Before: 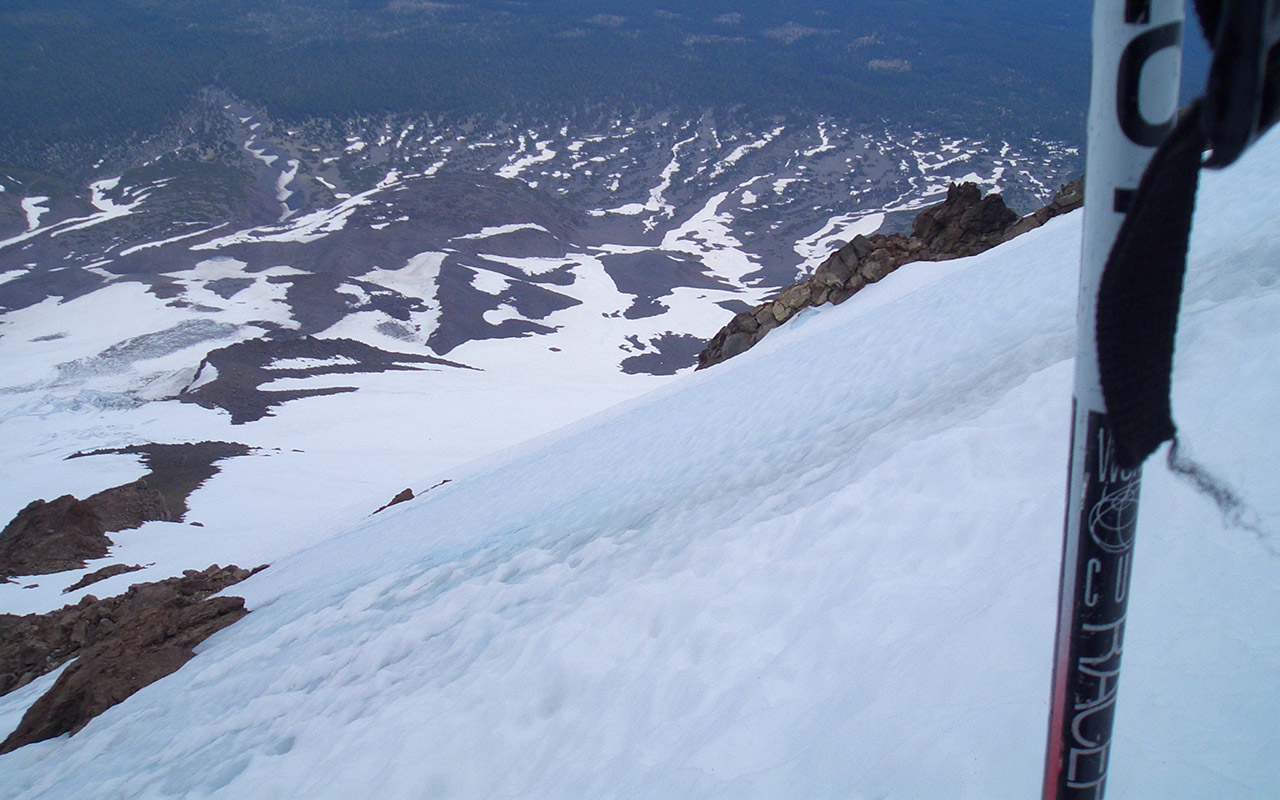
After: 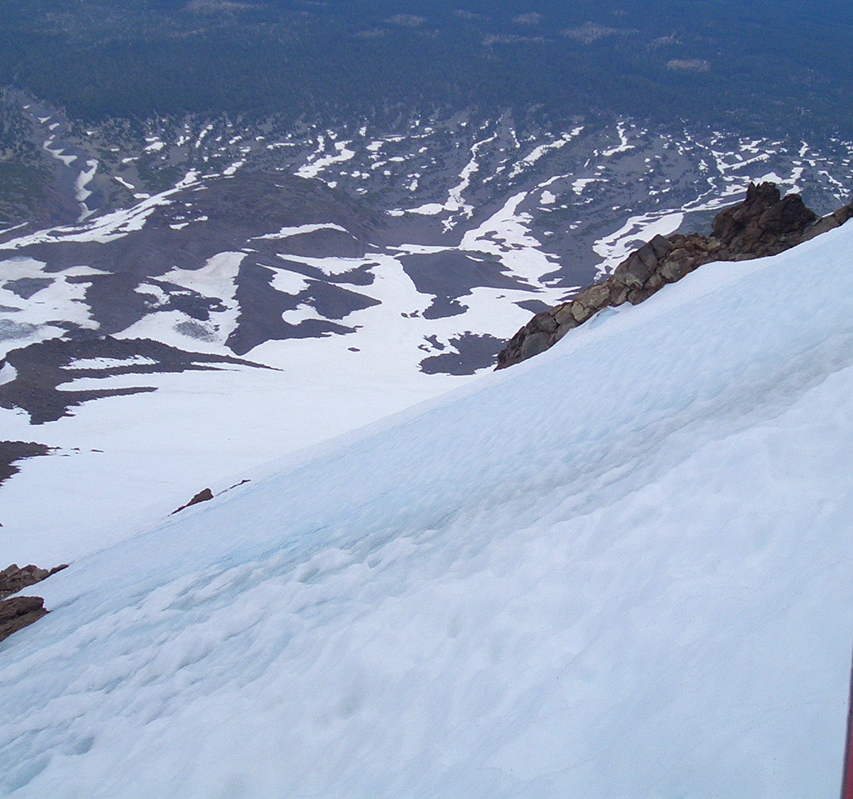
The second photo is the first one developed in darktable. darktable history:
color zones: curves: ch0 [(0, 0.5) (0.143, 0.5) (0.286, 0.456) (0.429, 0.5) (0.571, 0.5) (0.714, 0.5) (0.857, 0.5) (1, 0.5)]; ch1 [(0, 0.5) (0.143, 0.5) (0.286, 0.422) (0.429, 0.5) (0.571, 0.5) (0.714, 0.5) (0.857, 0.5) (1, 0.5)]
crop and rotate: left 15.754%, right 17.579%
